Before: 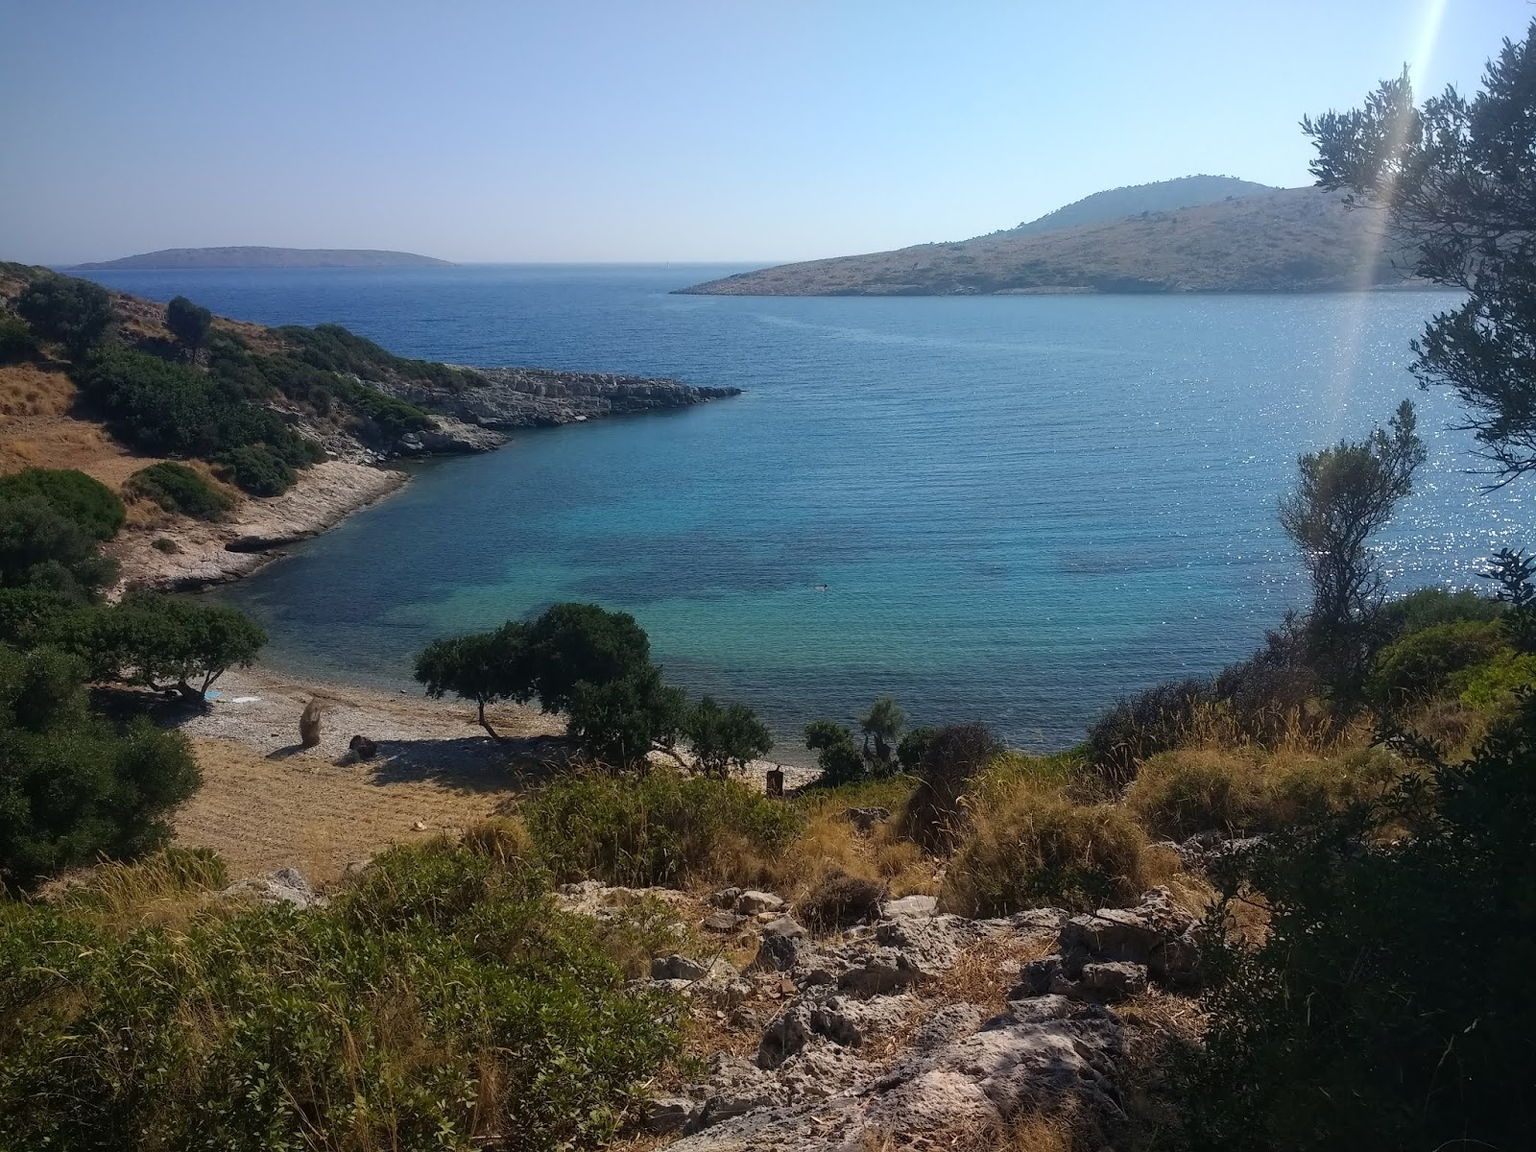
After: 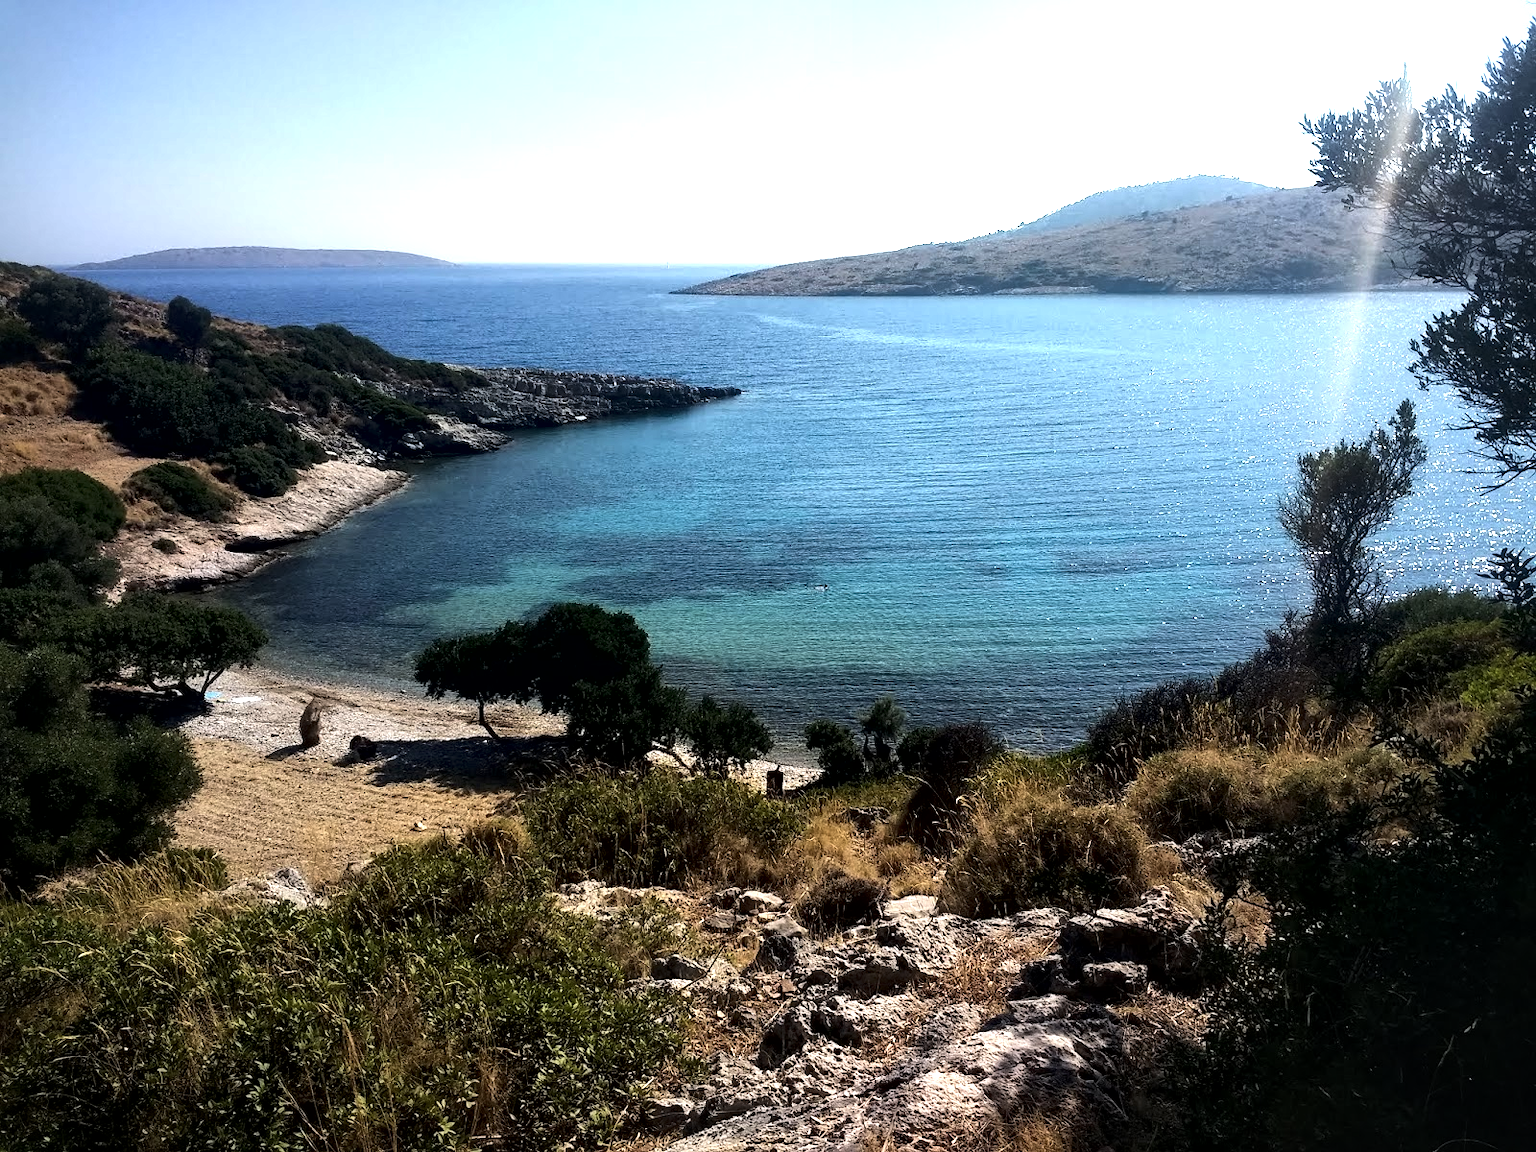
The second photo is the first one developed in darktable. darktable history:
exposure: exposure 0.178 EV, compensate exposure bias true, compensate highlight preservation false
tone equalizer: -8 EV -1.08 EV, -7 EV -1.01 EV, -6 EV -0.867 EV, -5 EV -0.578 EV, -3 EV 0.578 EV, -2 EV 0.867 EV, -1 EV 1.01 EV, +0 EV 1.08 EV, edges refinement/feathering 500, mask exposure compensation -1.57 EV, preserve details no
local contrast: mode bilateral grid, contrast 100, coarseness 100, detail 165%, midtone range 0.2
